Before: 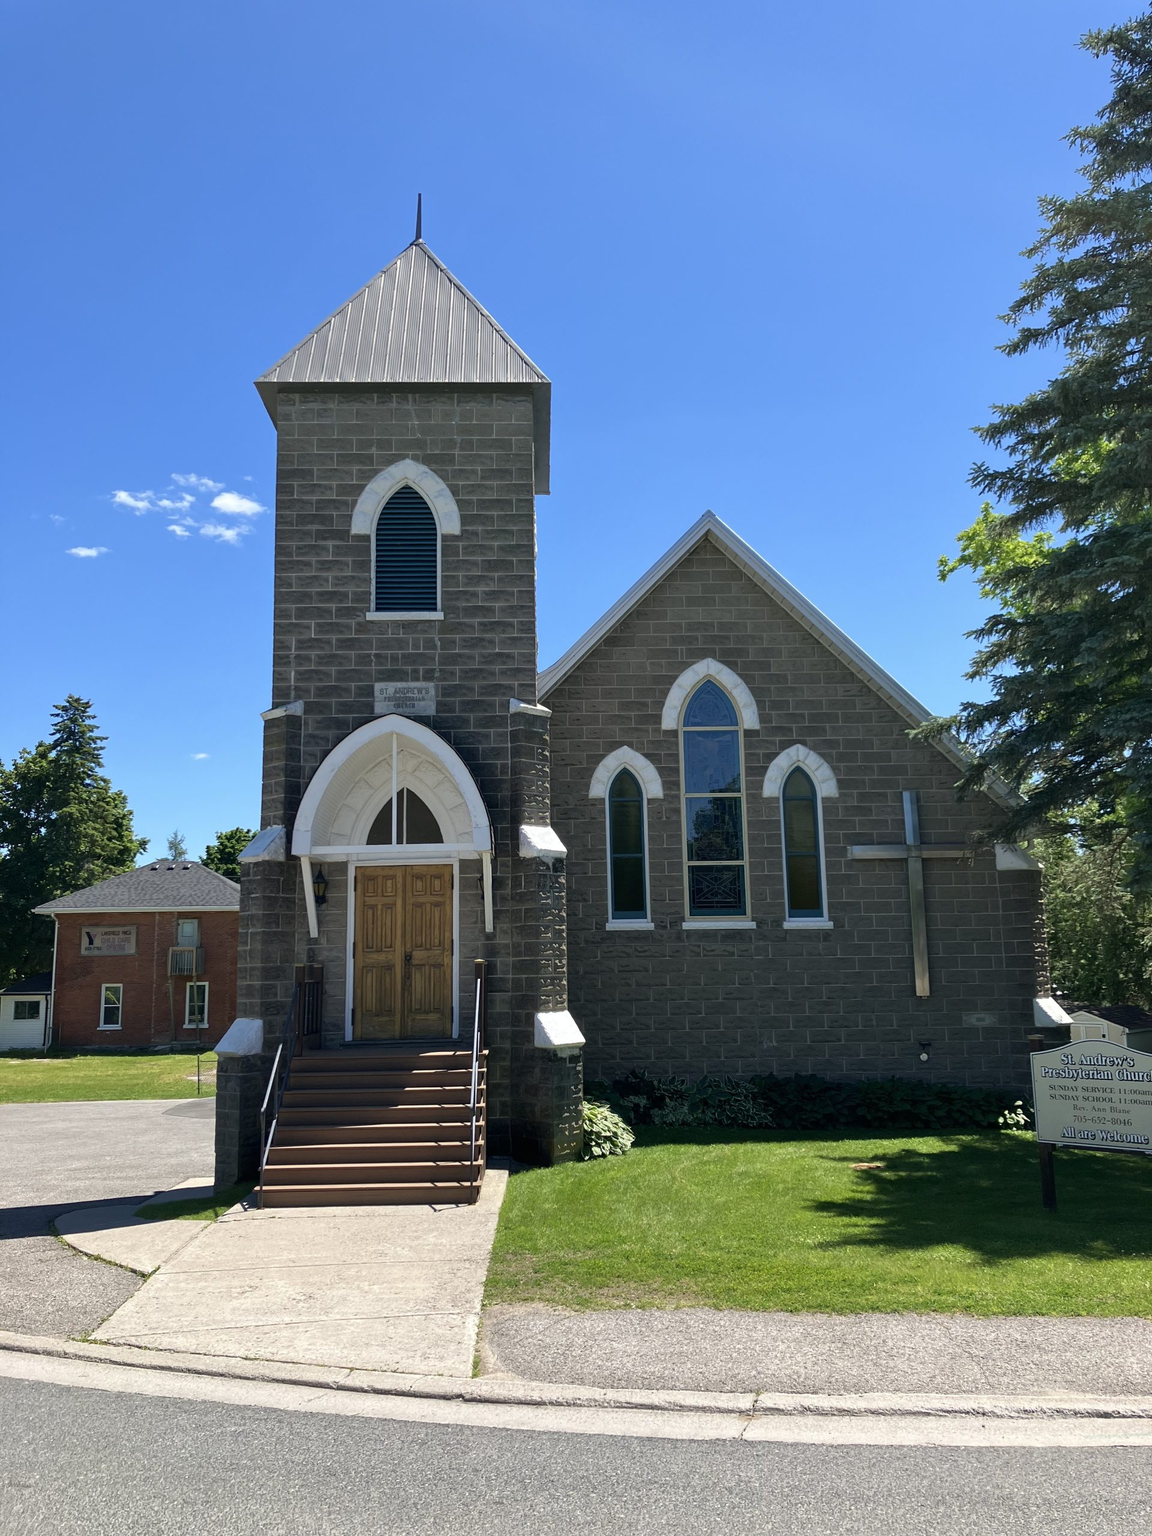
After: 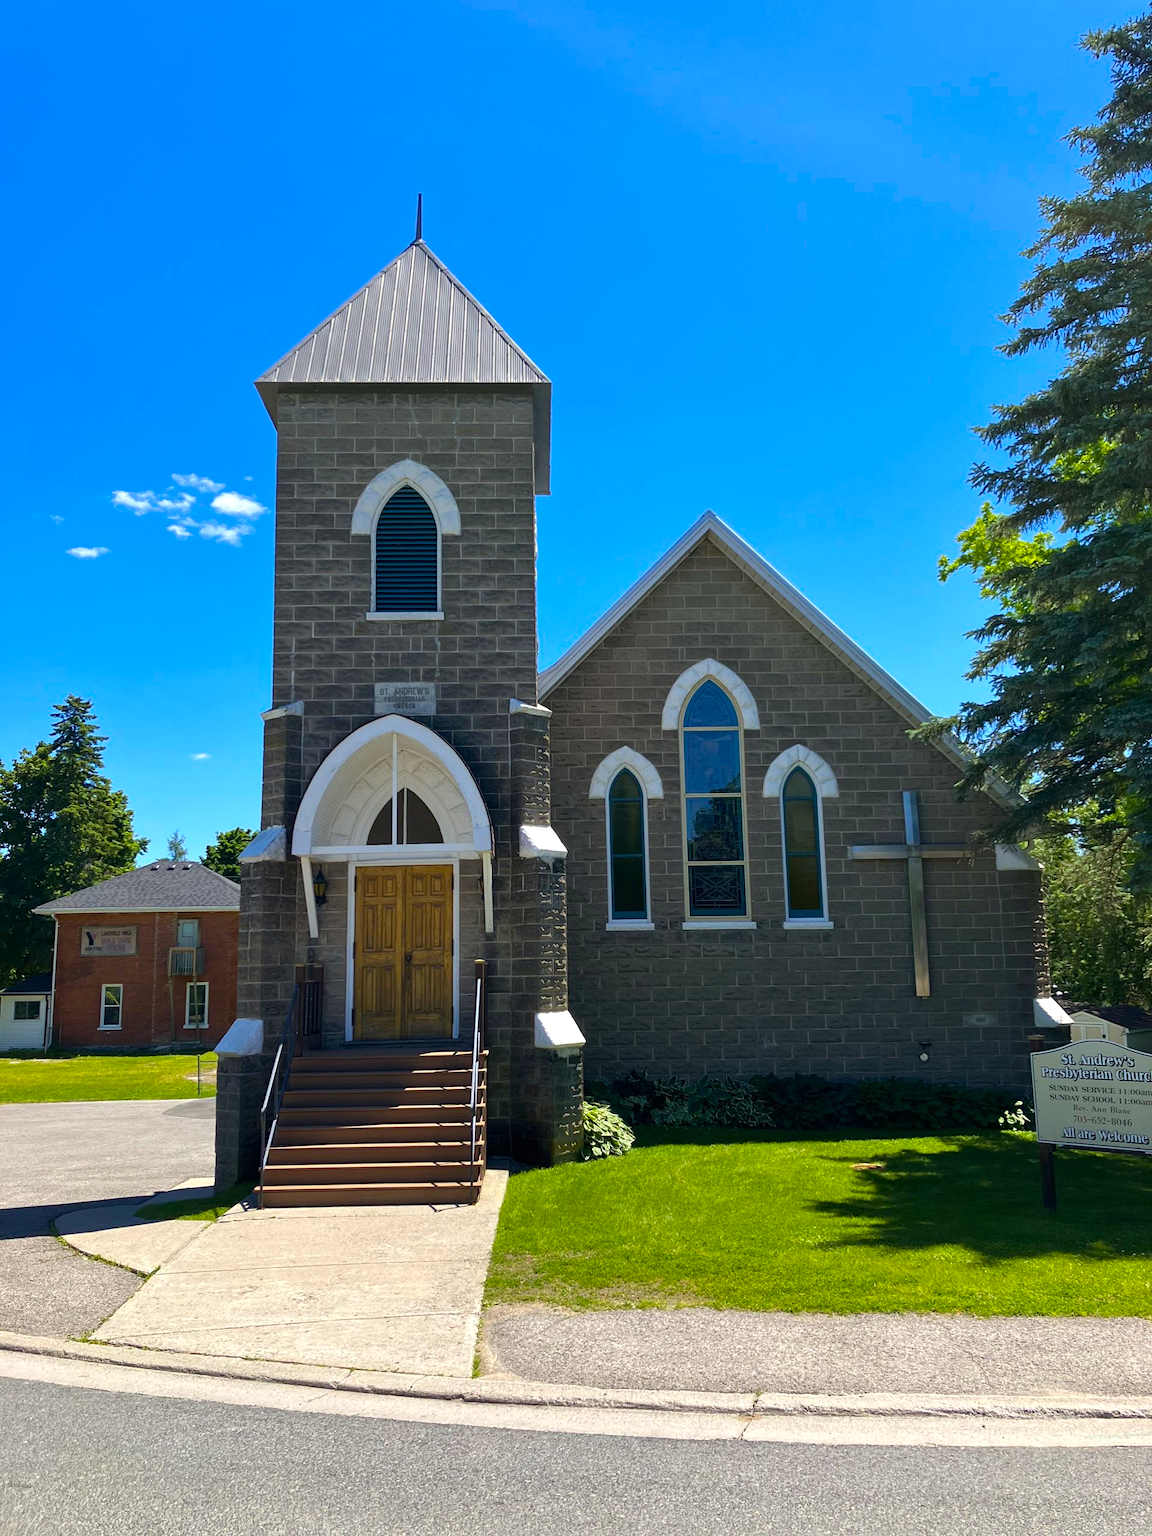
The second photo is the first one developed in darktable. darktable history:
tone equalizer: on, module defaults
color balance rgb: shadows lift › chroma 1.005%, shadows lift › hue 31.66°, linear chroma grading › global chroma 20.378%, perceptual saturation grading › global saturation 25.122%, perceptual brilliance grading › highlights 2.689%, global vibrance 20%
